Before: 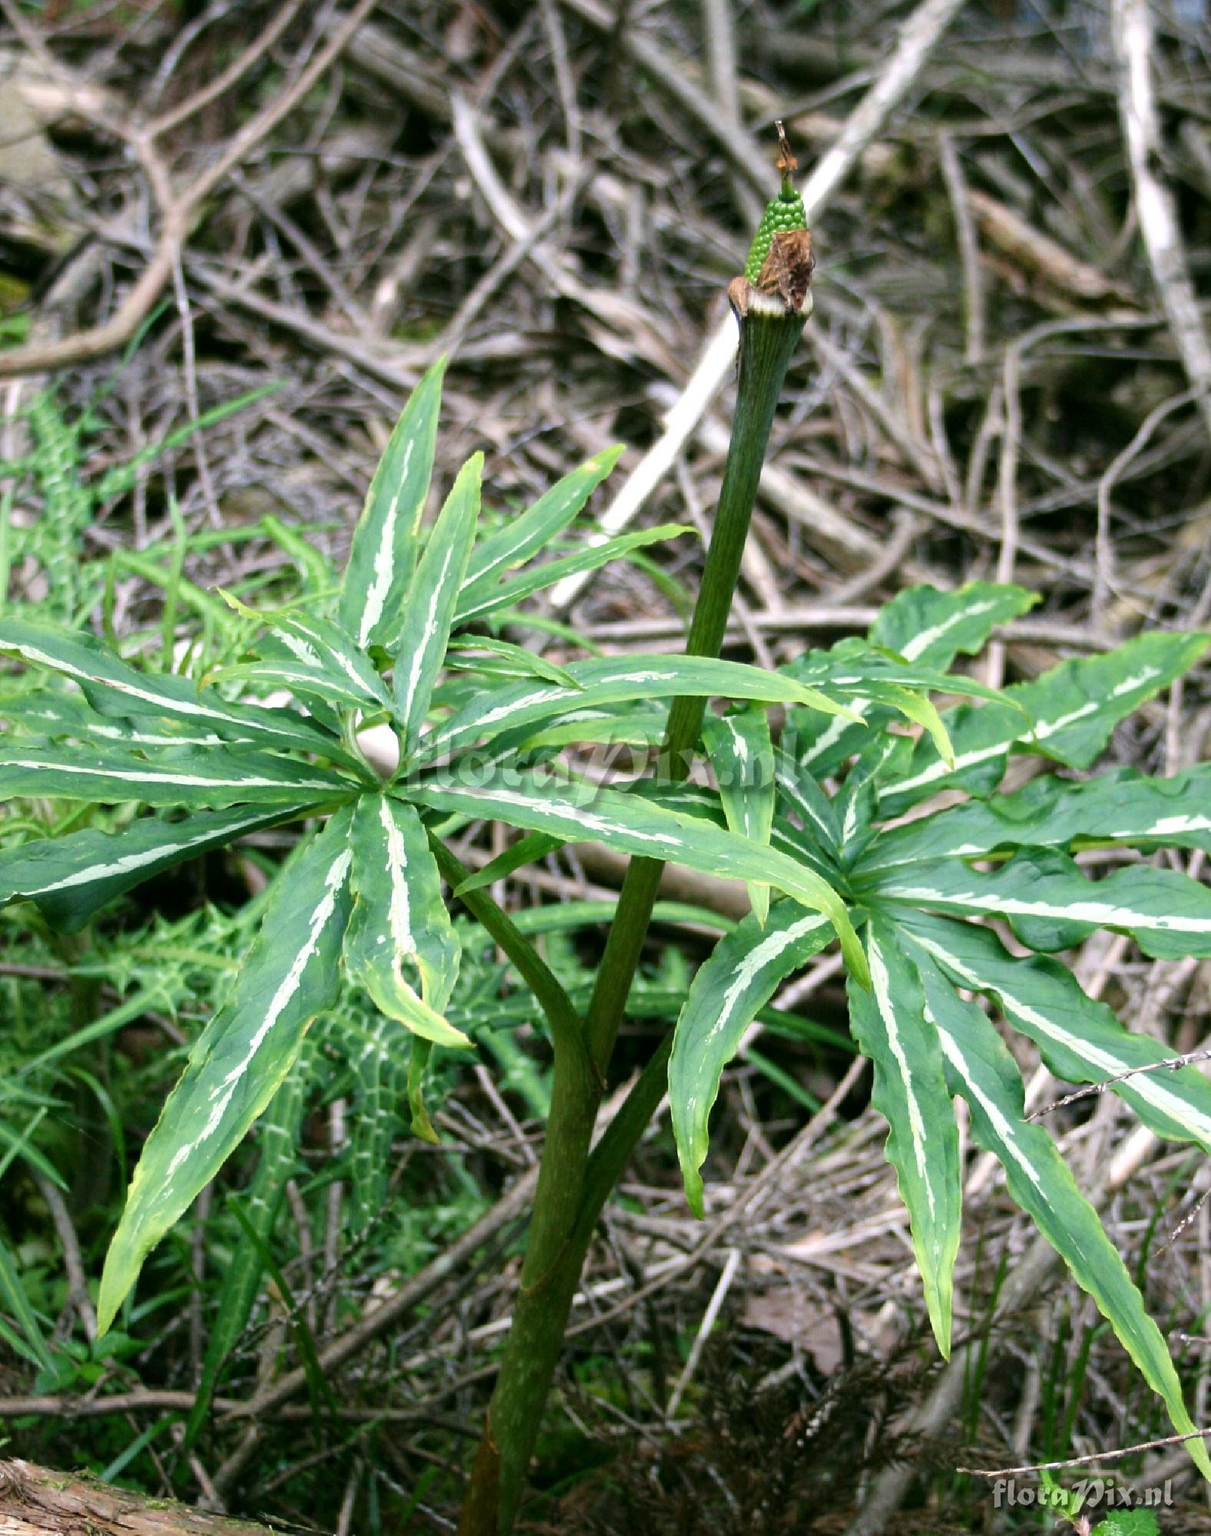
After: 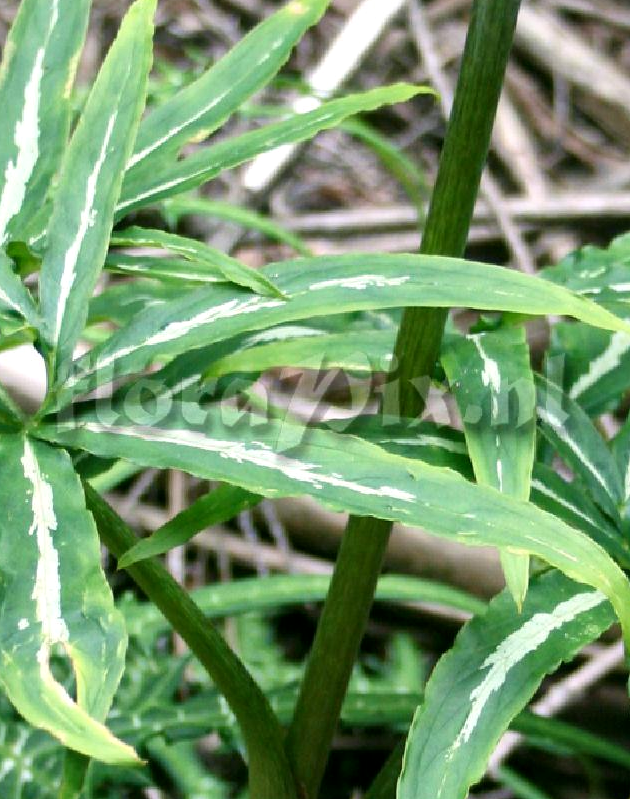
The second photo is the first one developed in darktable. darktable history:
local contrast: mode bilateral grid, contrast 20, coarseness 50, detail 120%, midtone range 0.2
crop: left 30%, top 30%, right 30%, bottom 30%
